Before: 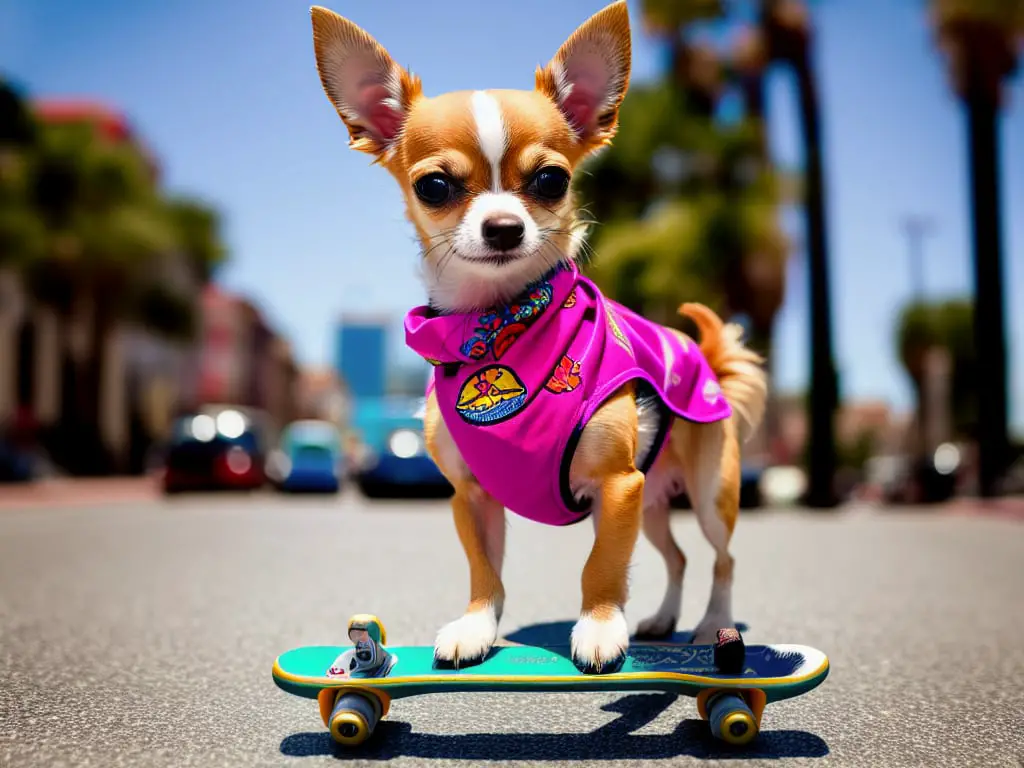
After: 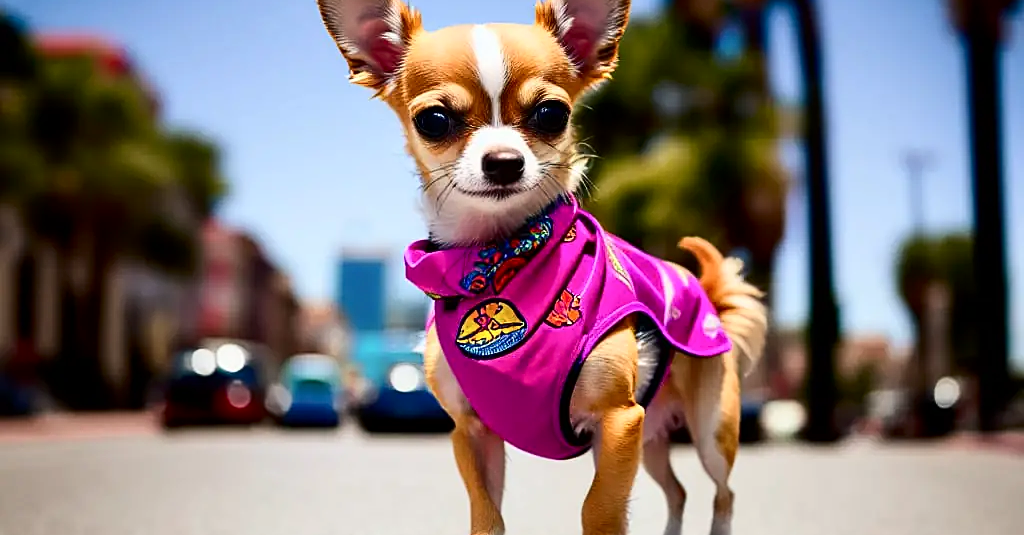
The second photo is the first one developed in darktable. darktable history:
contrast brightness saturation: contrast 0.215
sharpen: on, module defaults
crop and rotate: top 8.723%, bottom 21.511%
